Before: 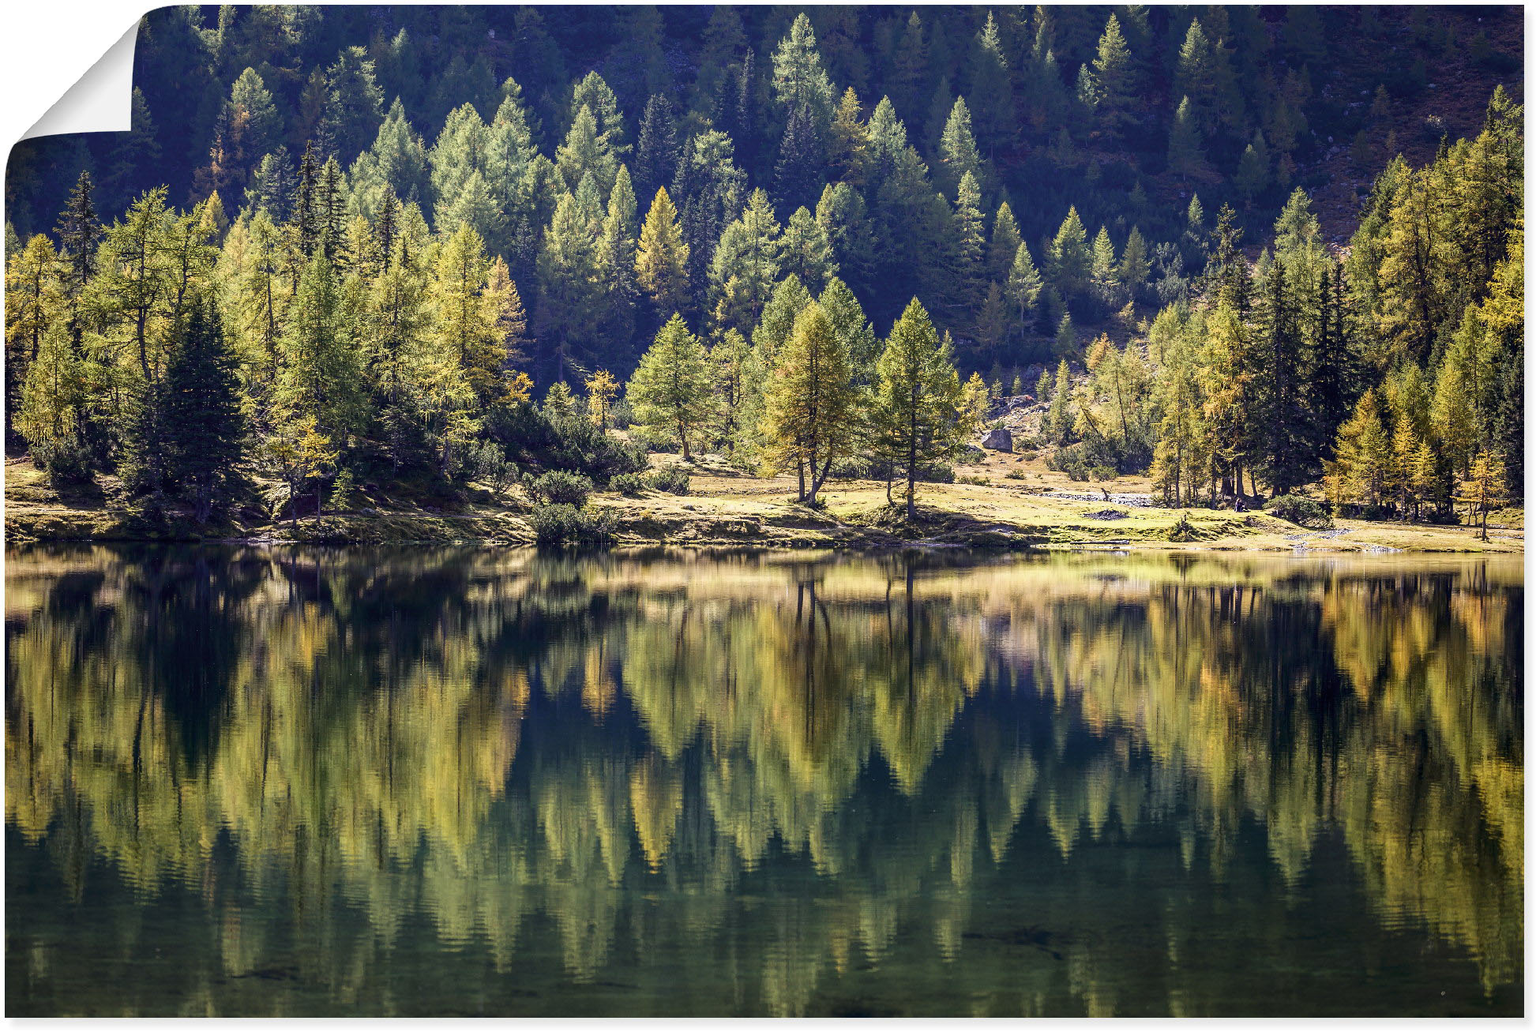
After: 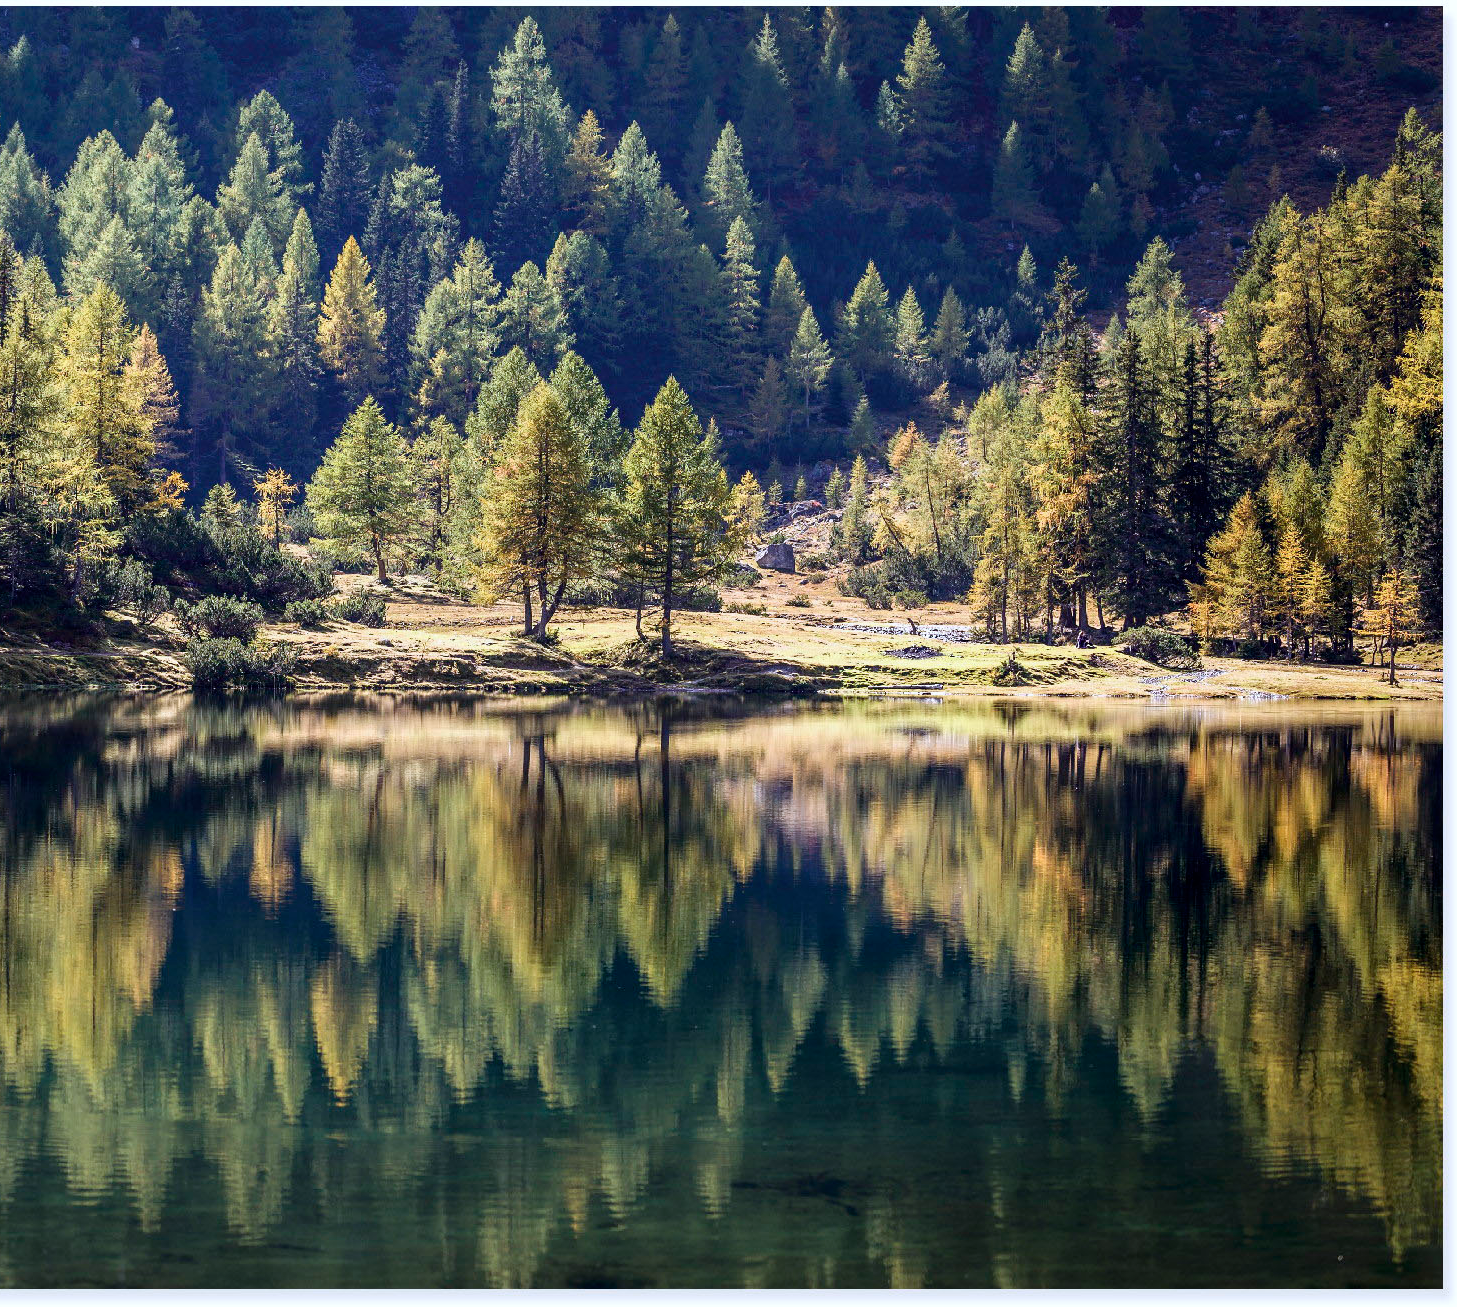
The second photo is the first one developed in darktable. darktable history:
color correction: highlights a* -0.737, highlights b* -9.18
crop and rotate: left 25.078%
contrast brightness saturation: saturation -0.052
